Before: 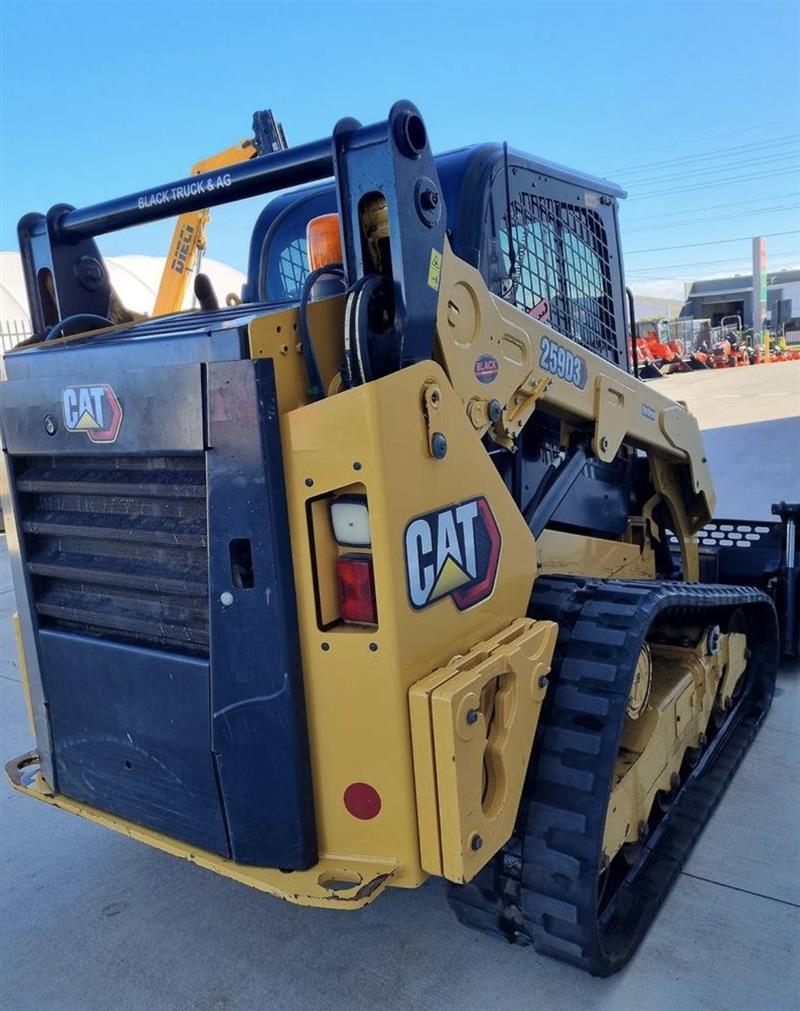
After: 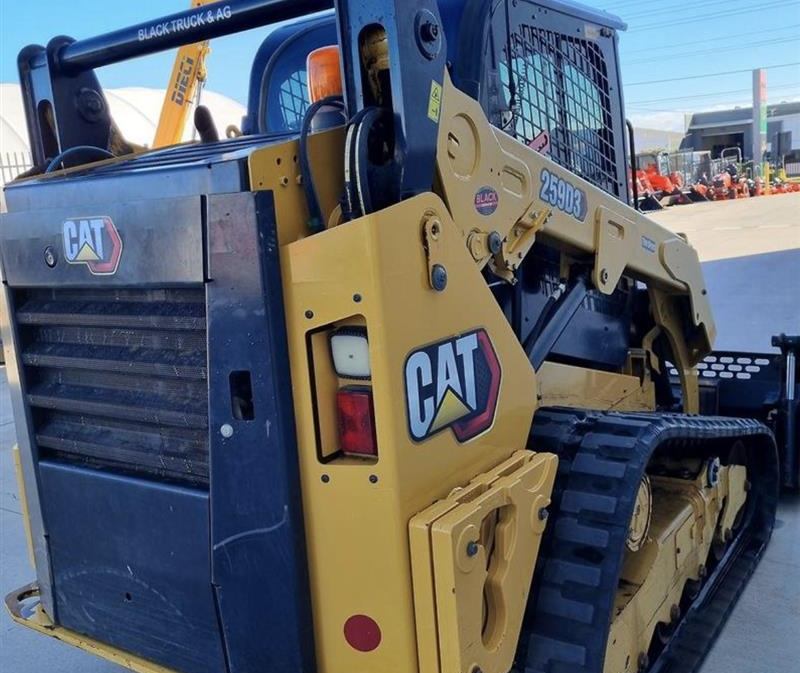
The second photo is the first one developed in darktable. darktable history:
crop: top 16.672%, bottom 16.741%
